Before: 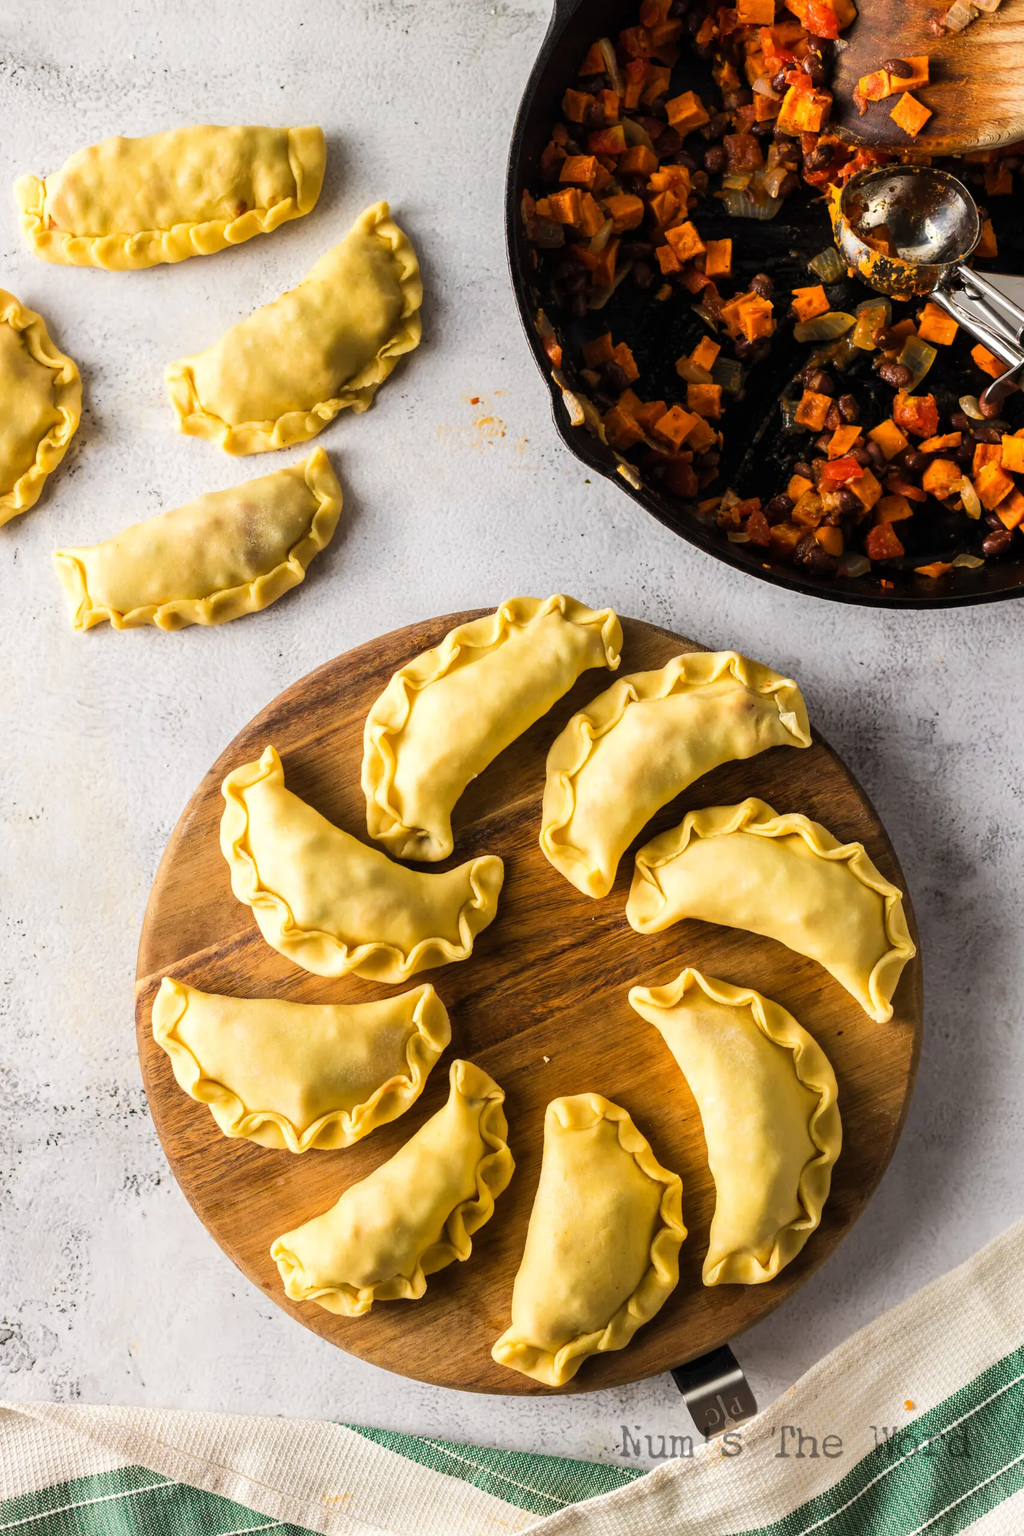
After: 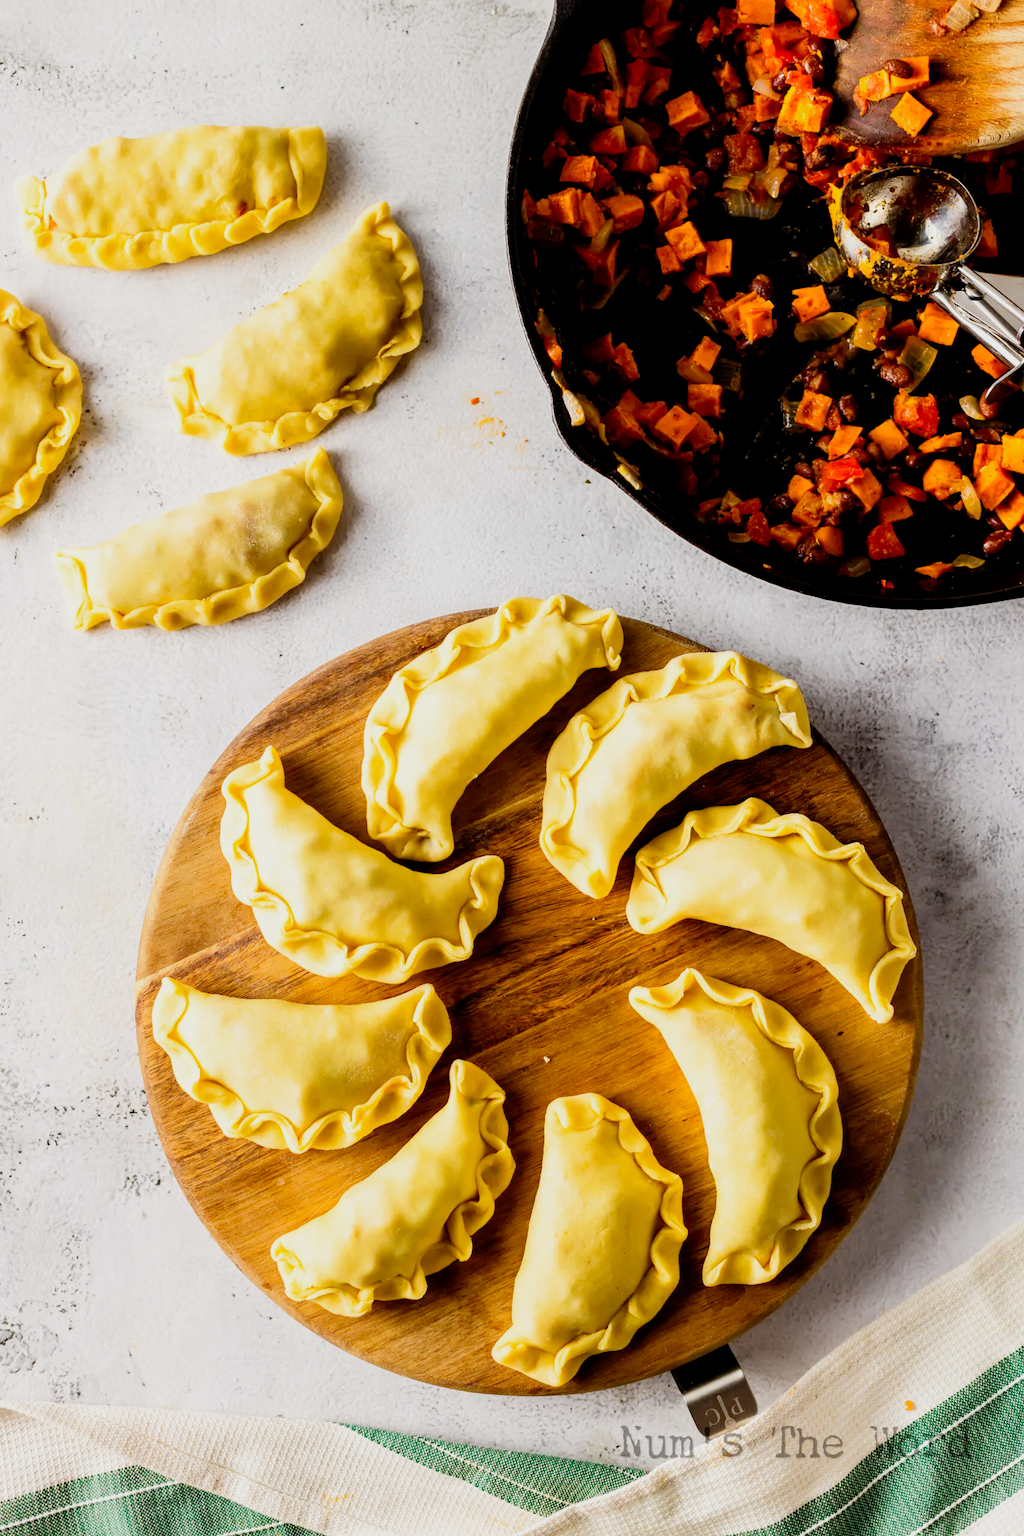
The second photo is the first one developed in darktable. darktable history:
filmic rgb: black relative exposure -7.62 EV, white relative exposure 4.62 EV, threshold 5.98 EV, target black luminance 0%, hardness 3.57, latitude 50.37%, contrast 1.029, highlights saturation mix 9.04%, shadows ↔ highlights balance -0.178%, preserve chrominance no, color science v5 (2021), enable highlight reconstruction true
exposure: black level correction 0, exposure 0.392 EV, compensate highlight preservation false
